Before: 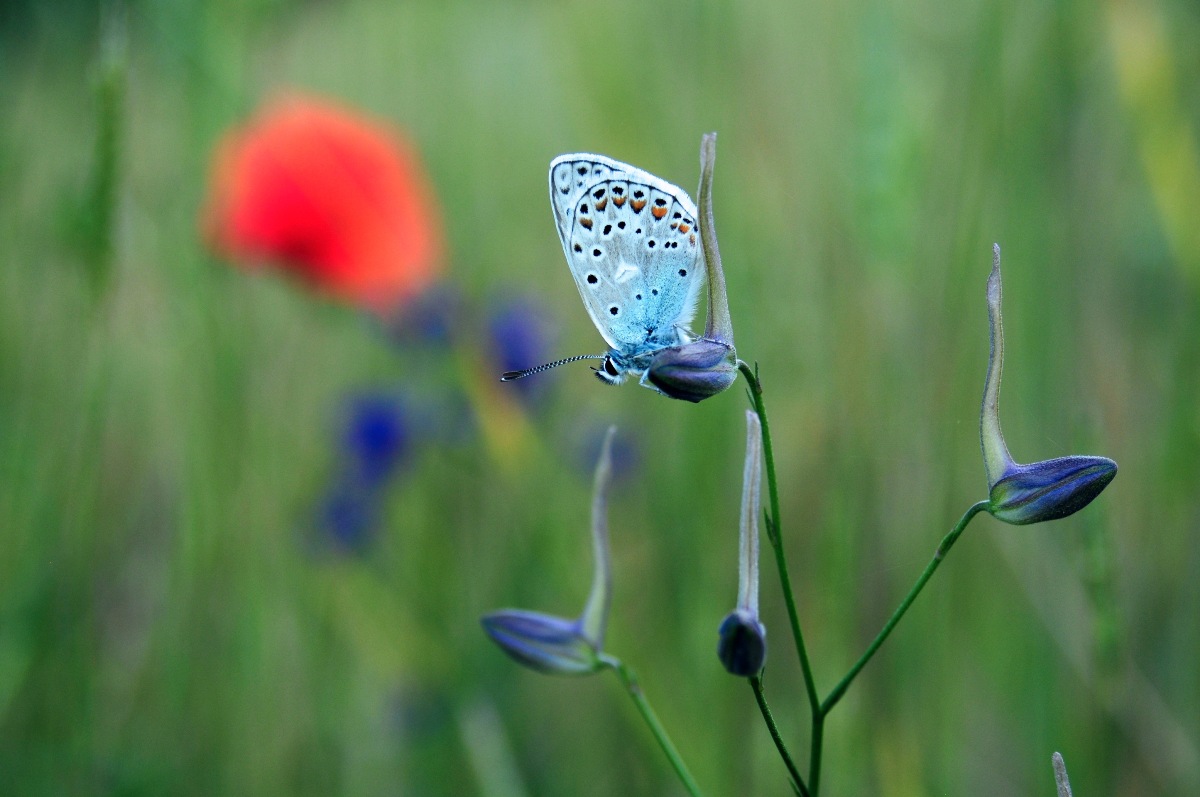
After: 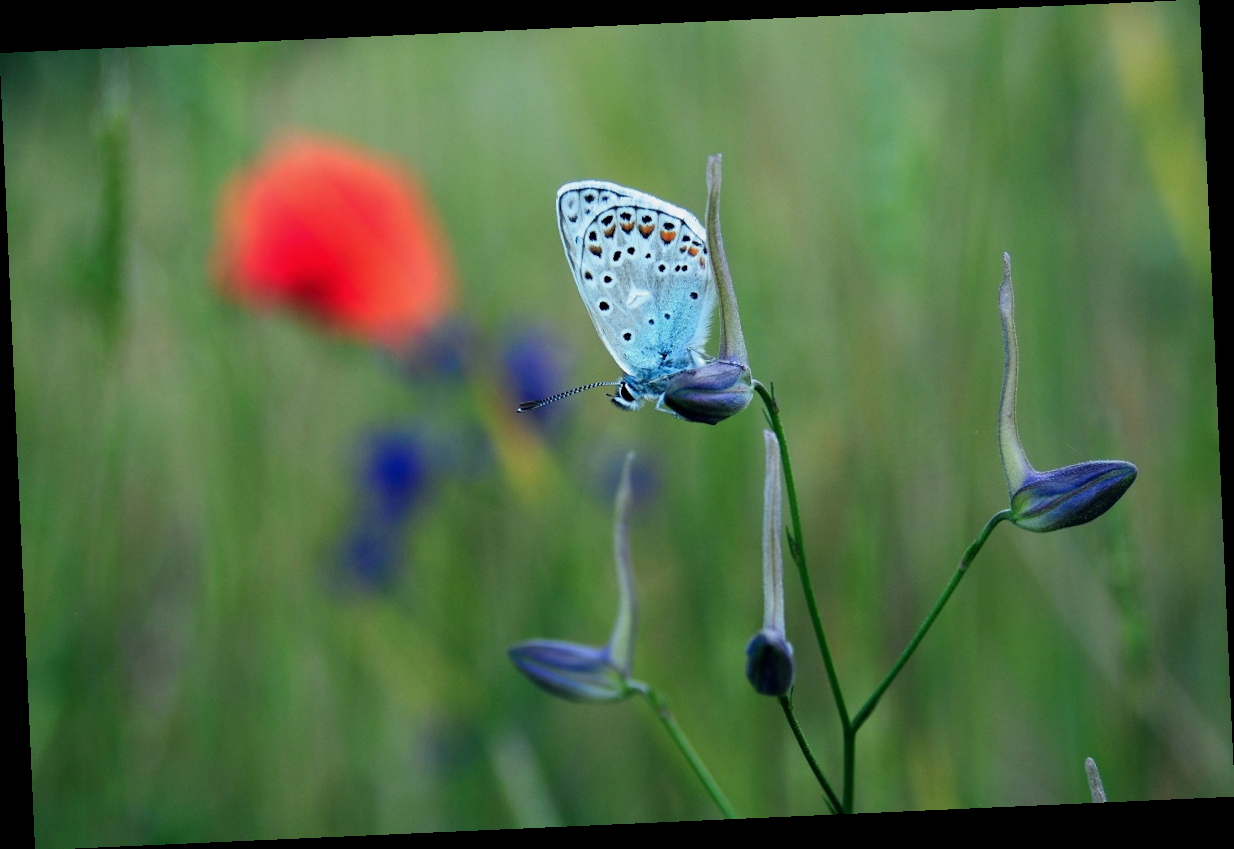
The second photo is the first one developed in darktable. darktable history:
rotate and perspective: rotation -2.56°, automatic cropping off
exposure: exposure -0.153 EV, compensate highlight preservation false
